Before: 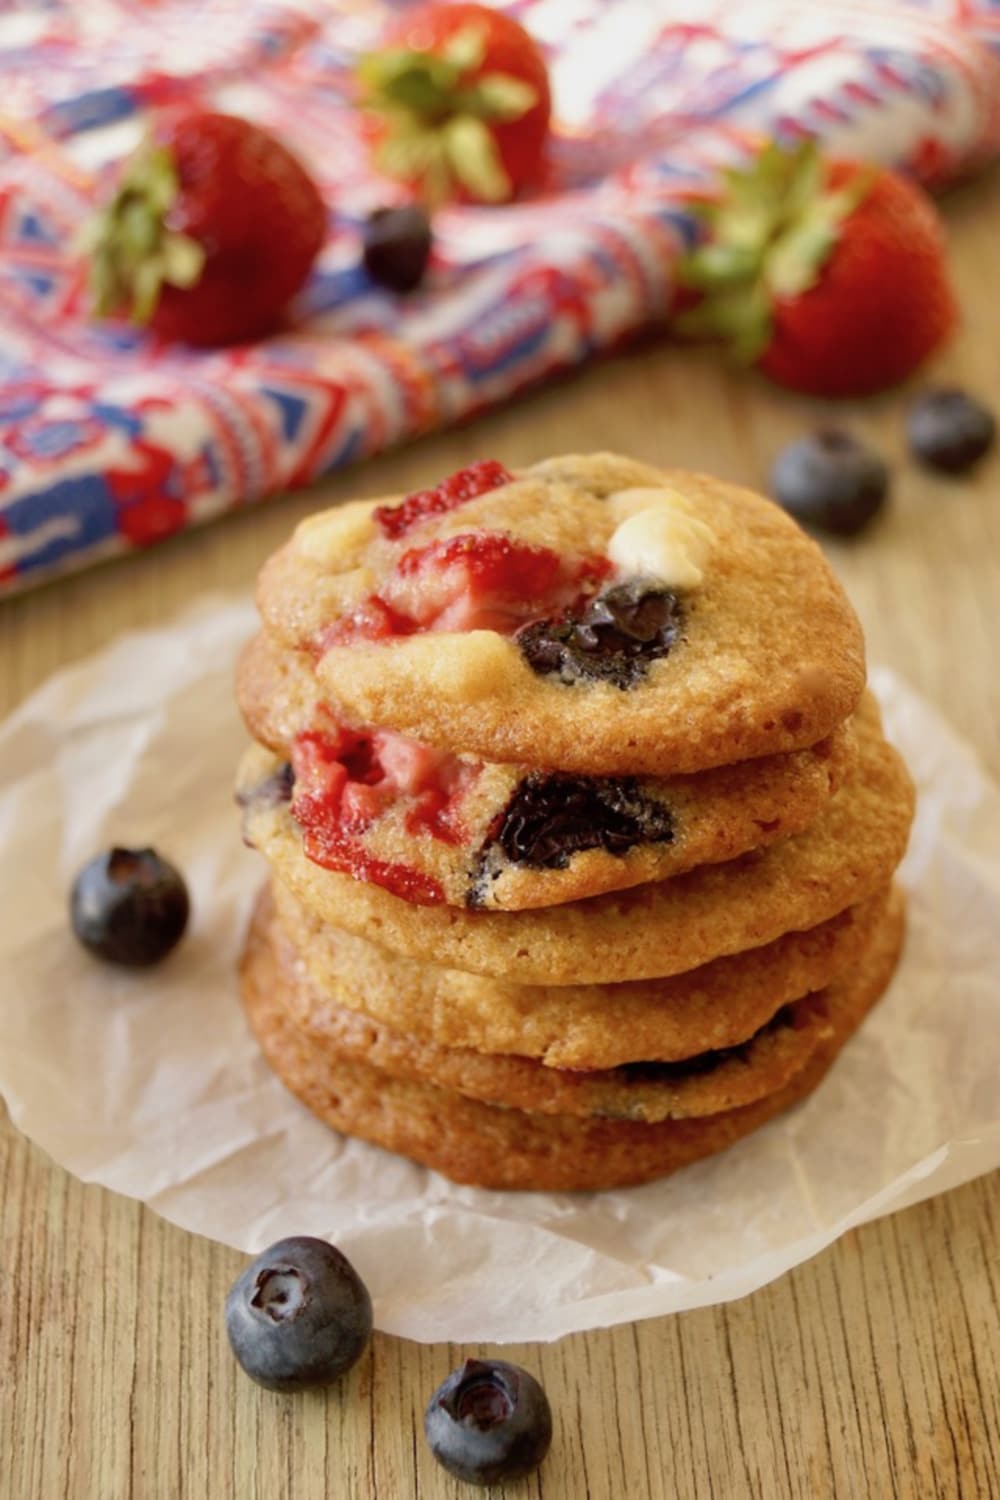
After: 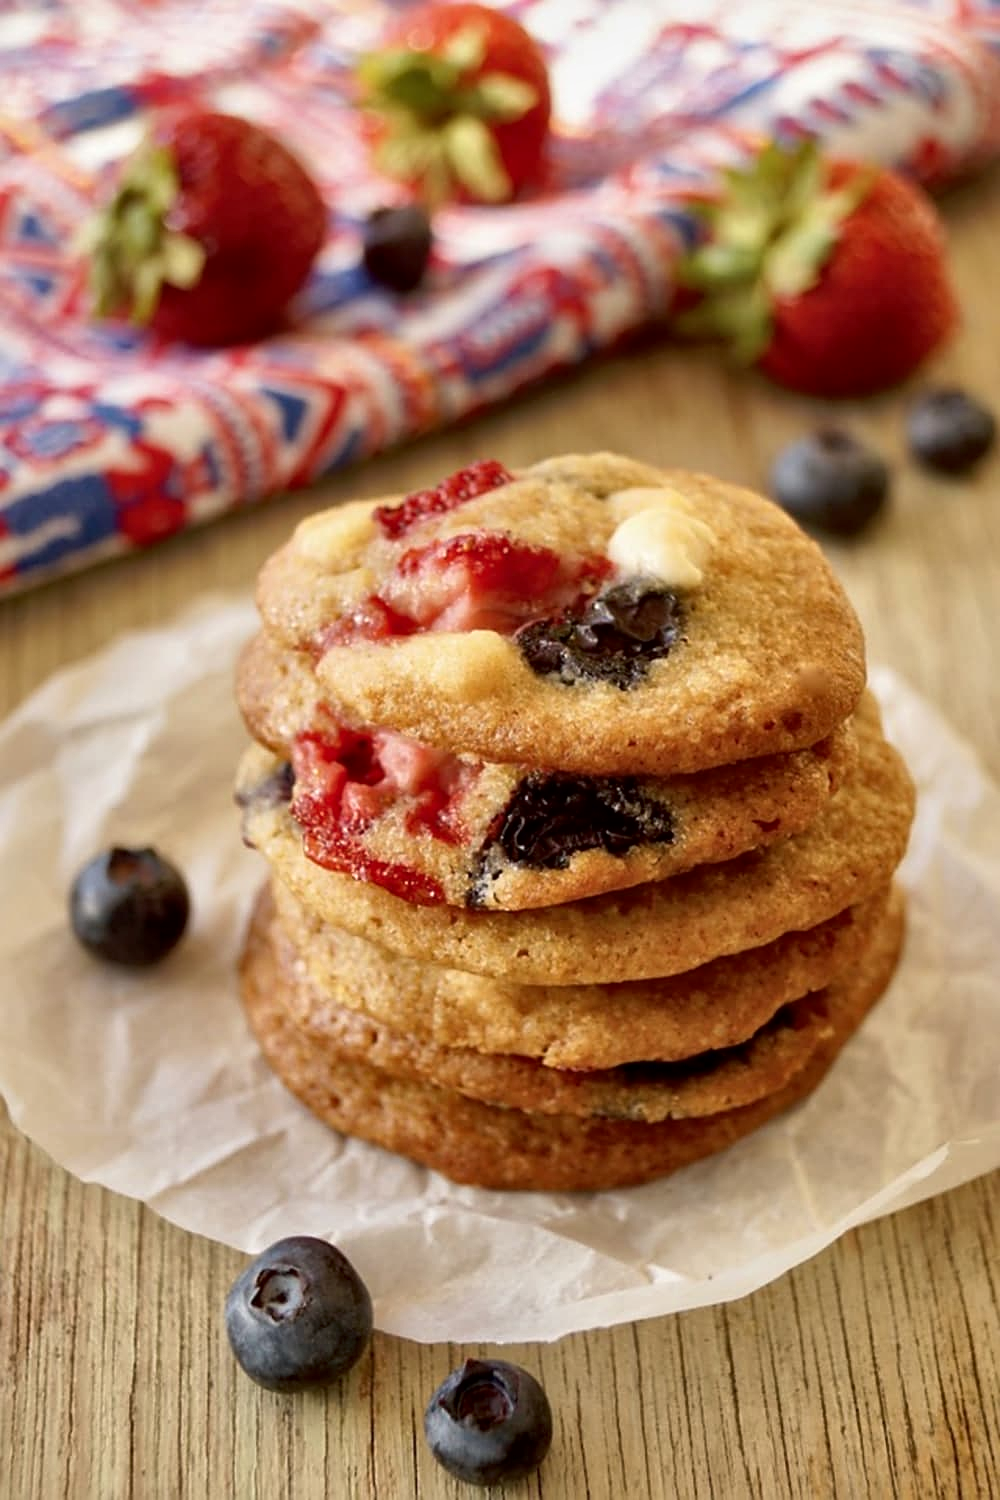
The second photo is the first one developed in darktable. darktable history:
local contrast: mode bilateral grid, contrast 20, coarseness 50, detail 150%, midtone range 0.2
sharpen: on, module defaults
